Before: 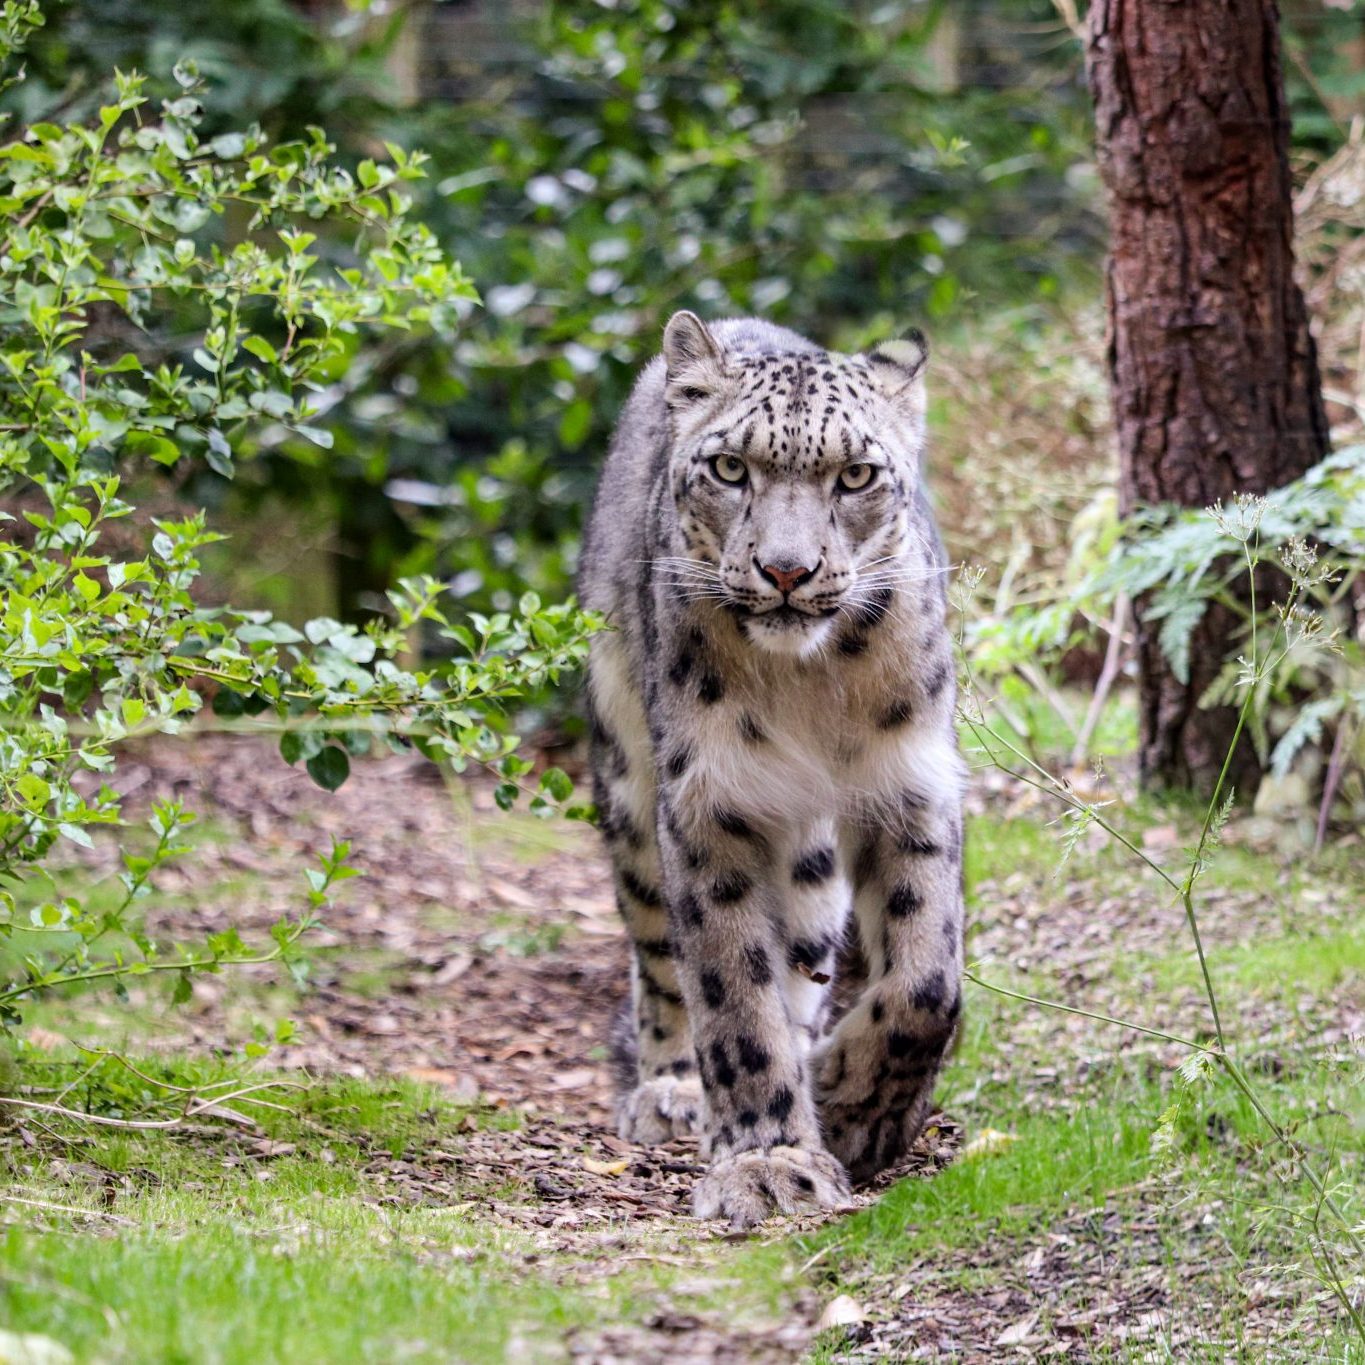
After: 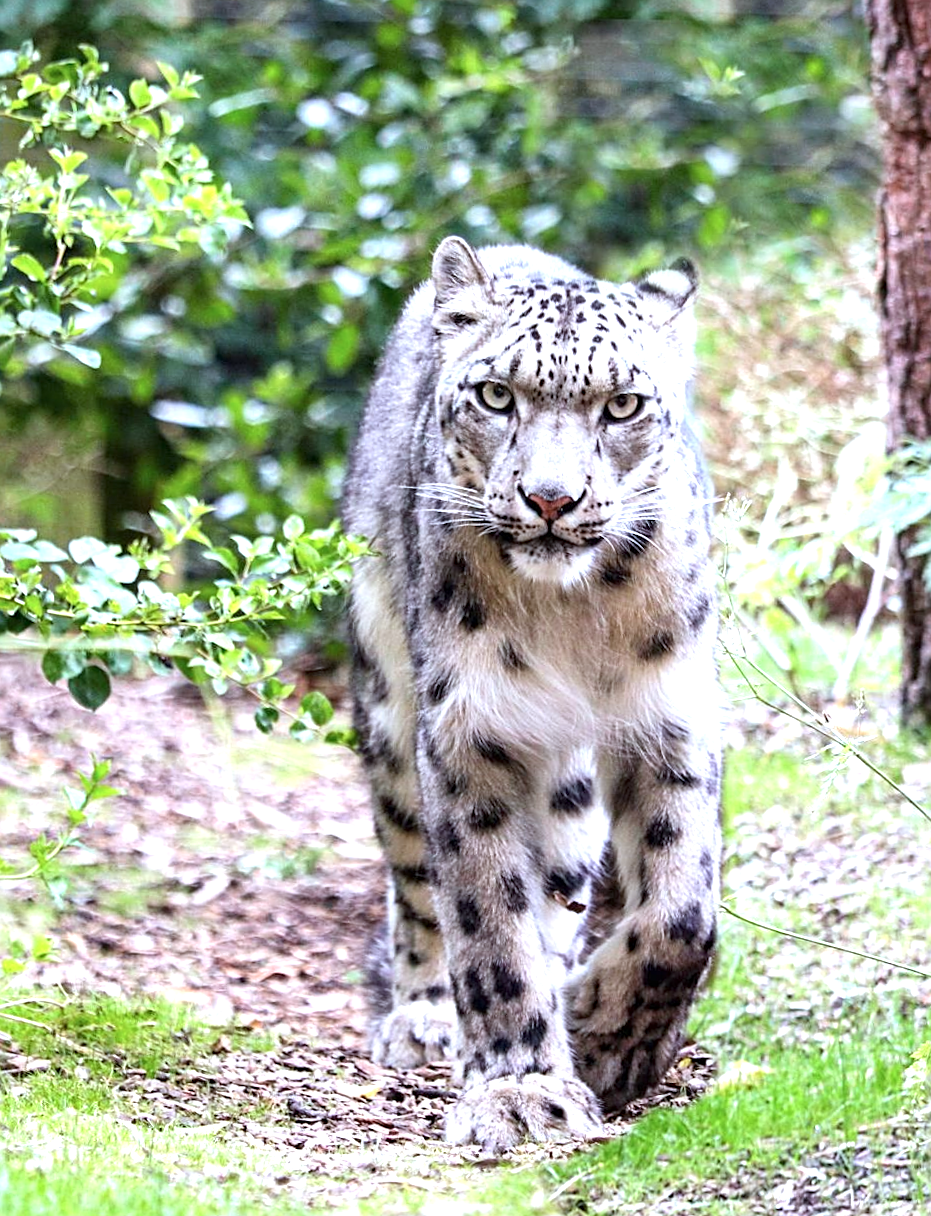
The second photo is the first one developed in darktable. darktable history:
crop and rotate: angle -3.27°, left 14.277%, top 0.028%, right 10.766%, bottom 0.028%
rotate and perspective: rotation -2.12°, lens shift (vertical) 0.009, lens shift (horizontal) -0.008, automatic cropping original format, crop left 0.036, crop right 0.964, crop top 0.05, crop bottom 0.959
color correction: highlights a* -4.18, highlights b* -10.81
exposure: black level correction 0, exposure 1 EV, compensate exposure bias true, compensate highlight preservation false
sharpen: on, module defaults
